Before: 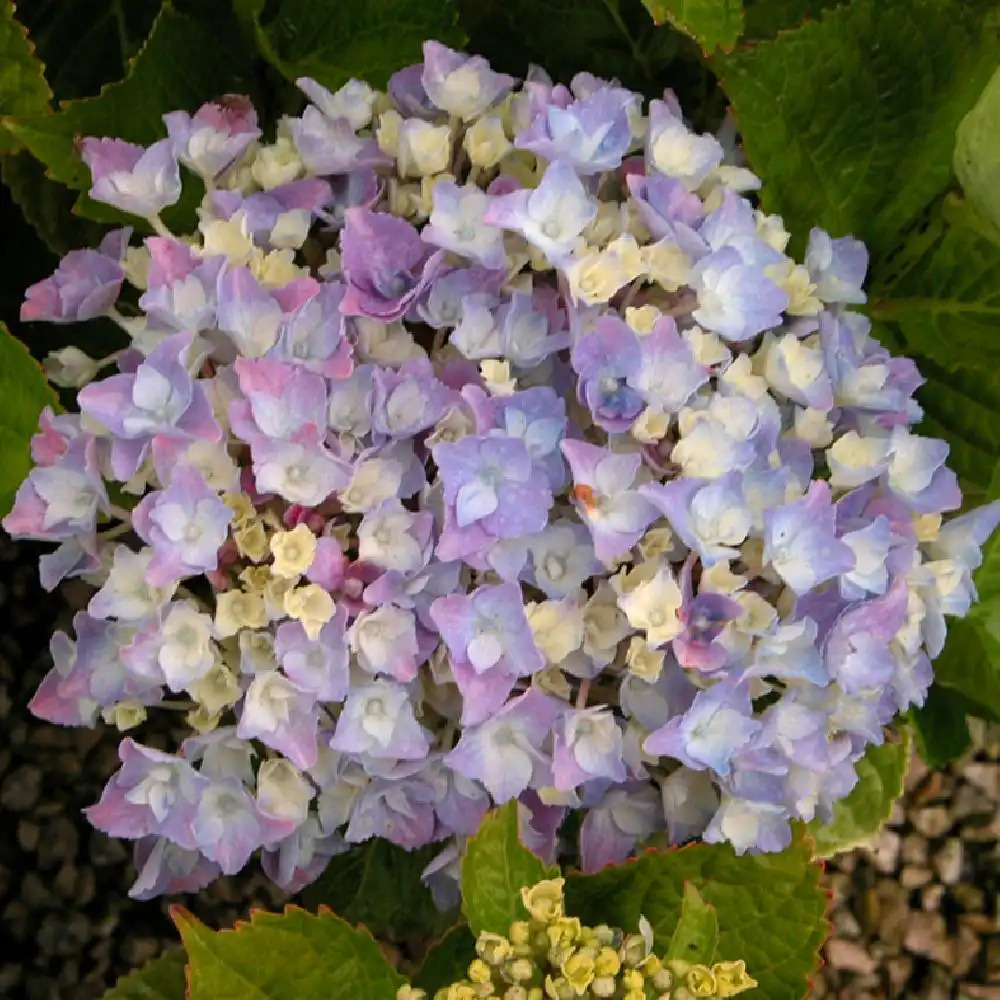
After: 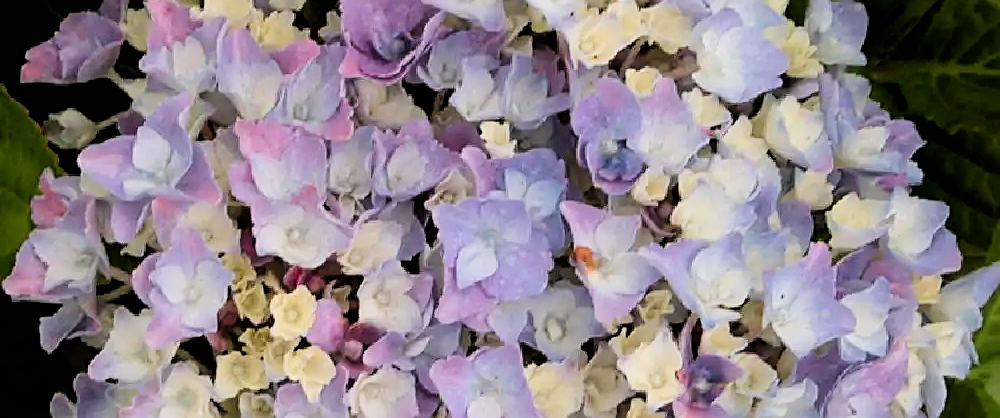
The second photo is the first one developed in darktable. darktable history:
filmic rgb: black relative exposure -5 EV, white relative exposure 3.5 EV, hardness 3.19, contrast 1.4, highlights saturation mix -30%
crop and rotate: top 23.84%, bottom 34.294%
sharpen: on, module defaults
